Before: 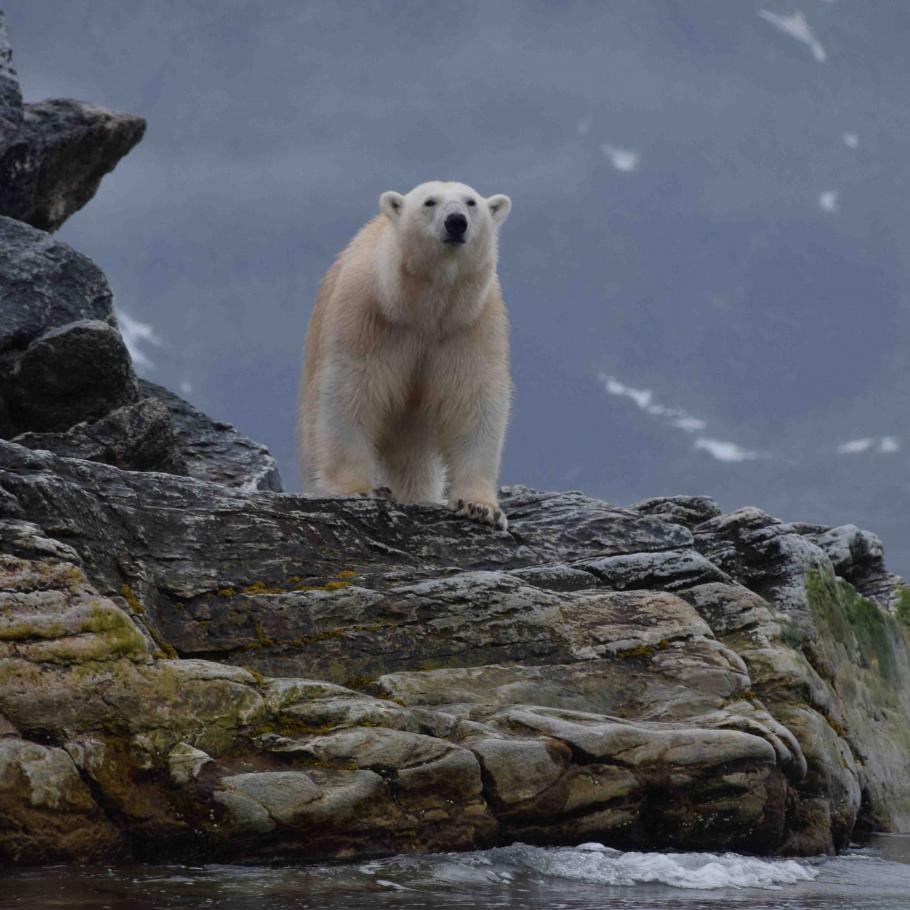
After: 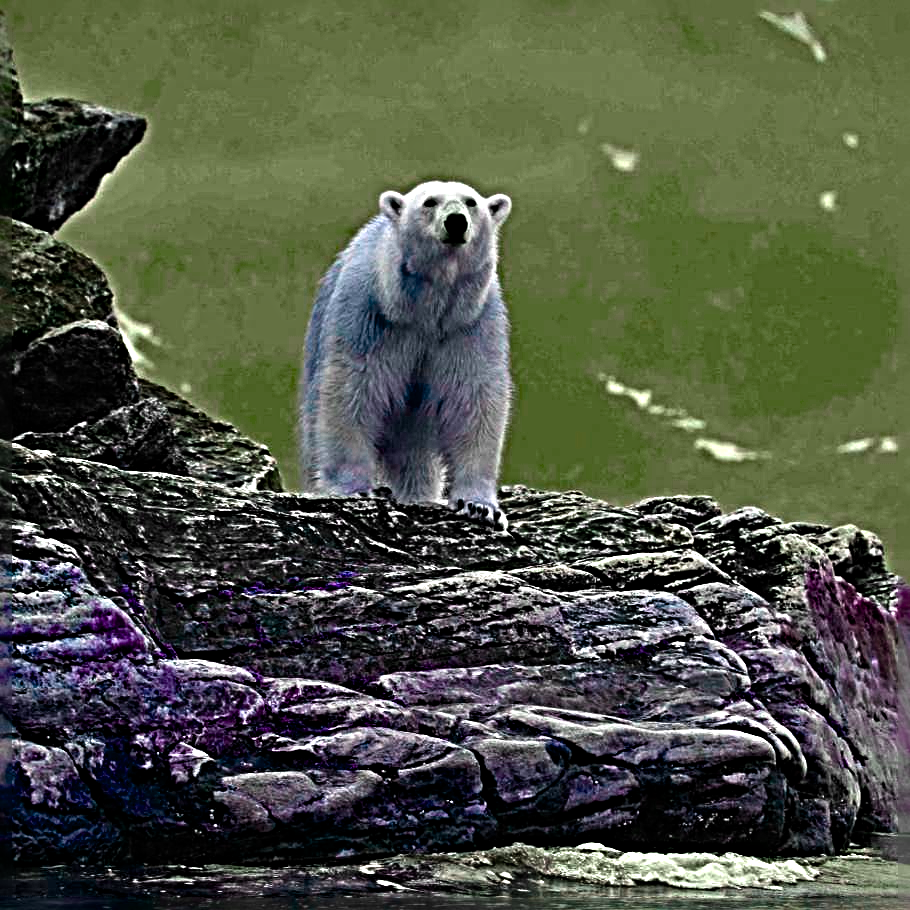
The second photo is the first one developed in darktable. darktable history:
sharpen: radius 6.252, amount 1.79, threshold 0.114
color balance rgb: shadows lift › hue 87.01°, linear chroma grading › global chroma 9.709%, perceptual saturation grading › global saturation 36.604%, perceptual saturation grading › shadows 35.343%, hue shift -150.31°, contrast 34.622%, saturation formula JzAzBz (2021)
